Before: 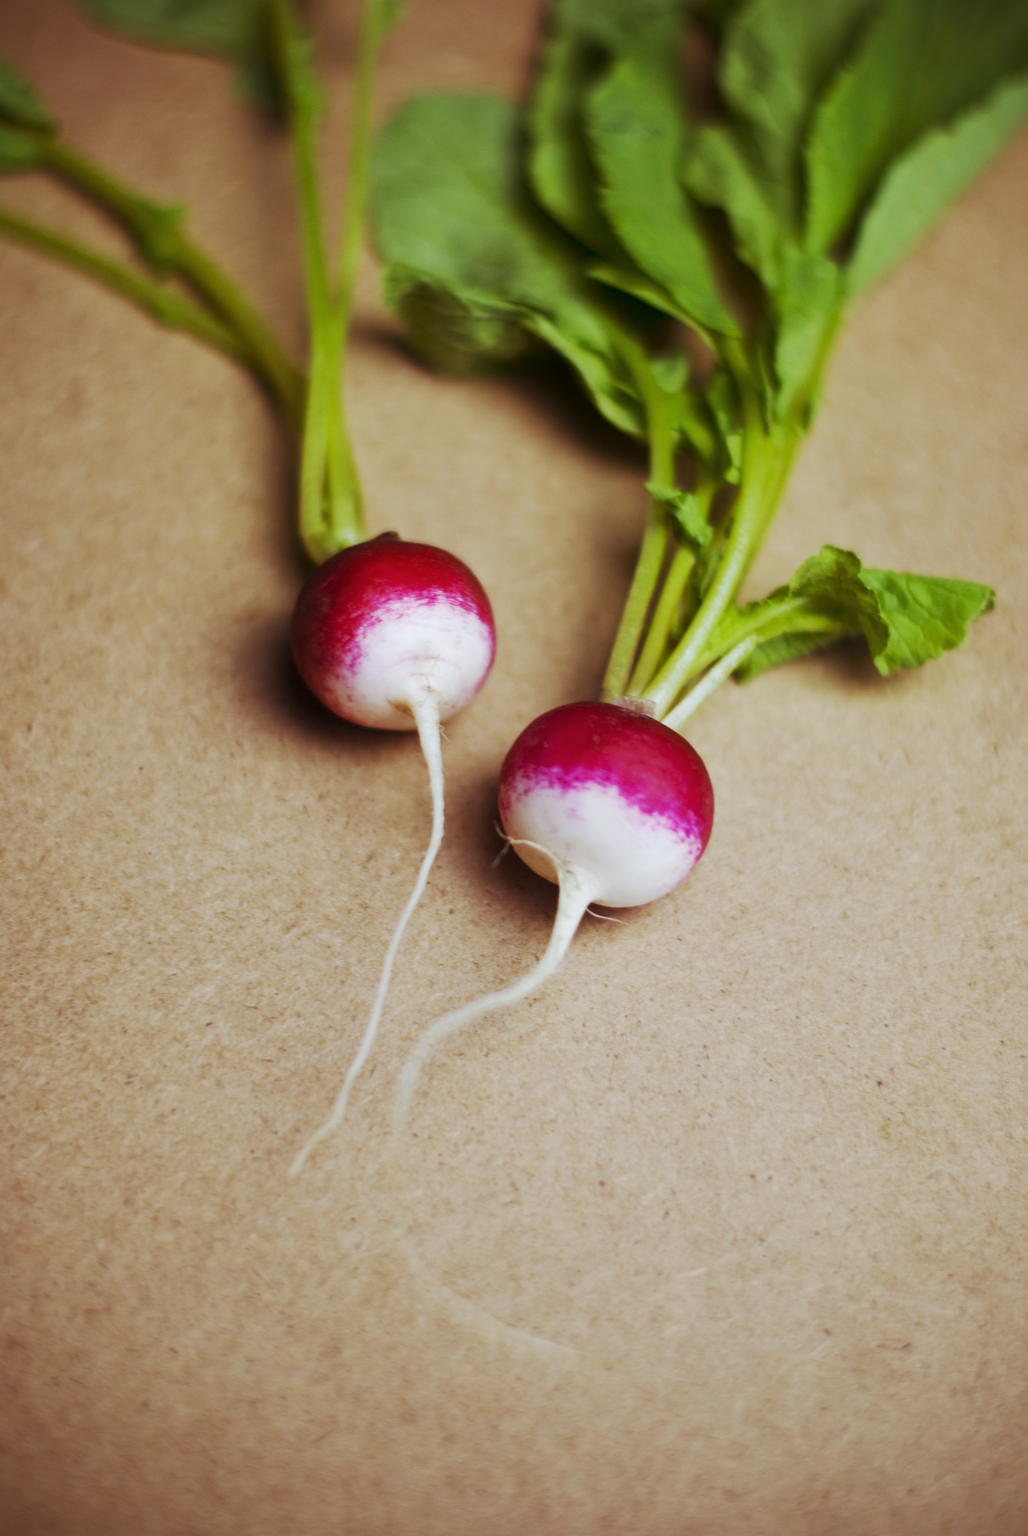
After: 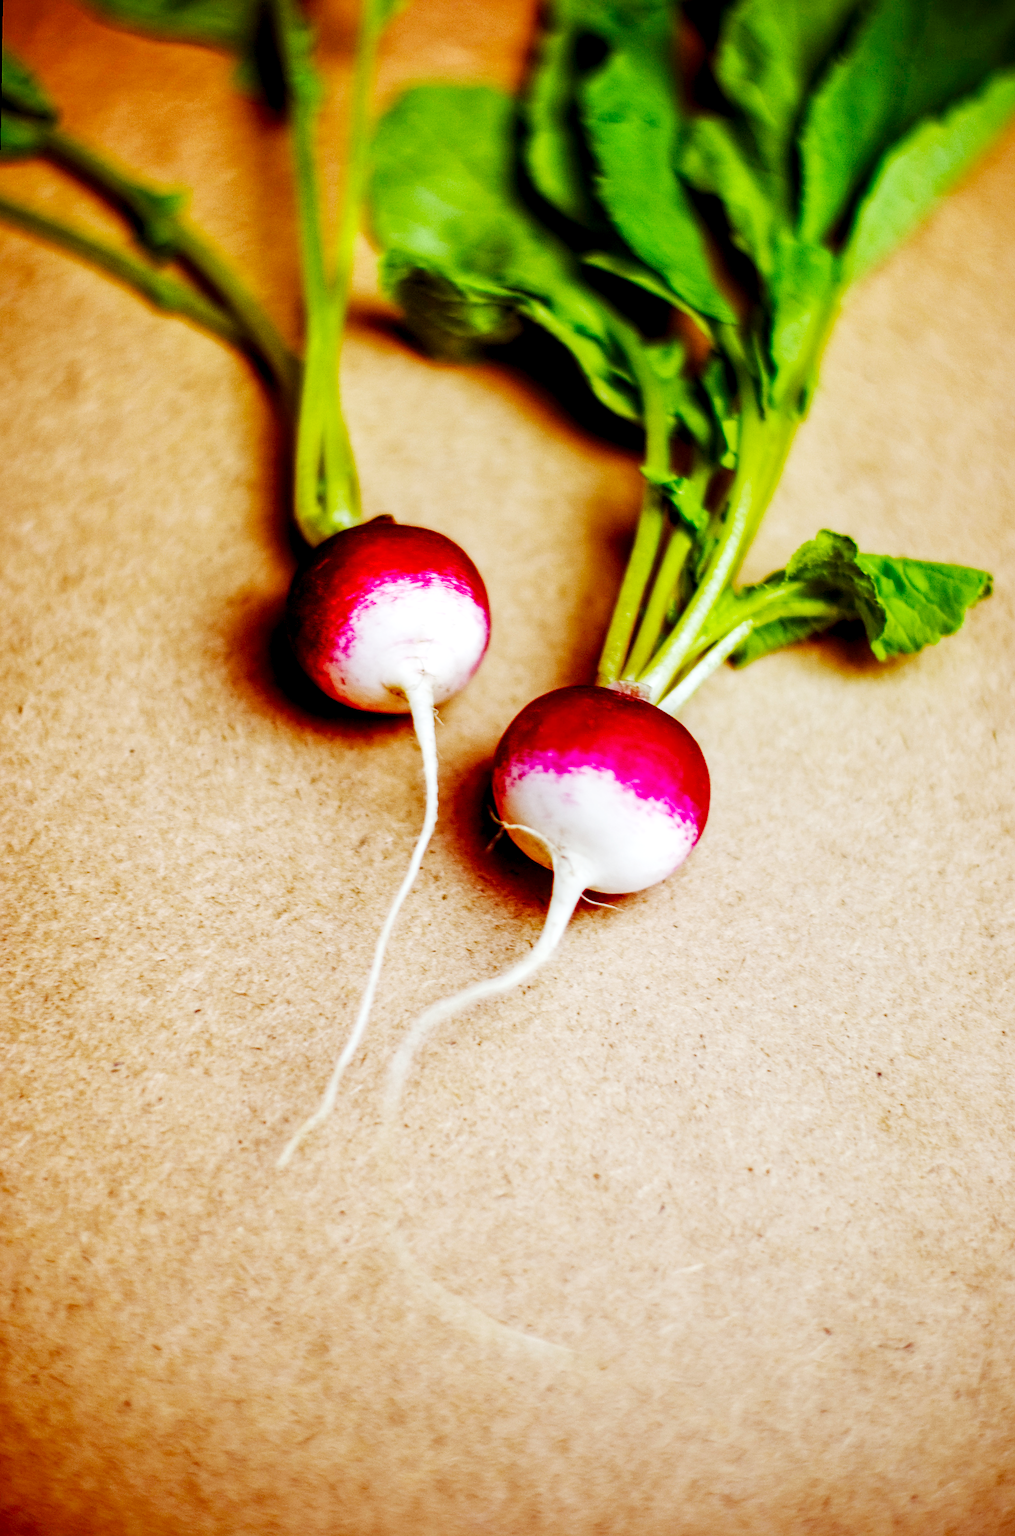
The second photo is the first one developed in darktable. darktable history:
base curve: curves: ch0 [(0, 0) (0.036, 0.025) (0.121, 0.166) (0.206, 0.329) (0.605, 0.79) (1, 1)], preserve colors none
local contrast: detail 160%
color balance rgb: perceptual saturation grading › global saturation 20%, perceptual saturation grading › highlights -25%, perceptual saturation grading › shadows 50%
rotate and perspective: rotation 0.226°, lens shift (vertical) -0.042, crop left 0.023, crop right 0.982, crop top 0.006, crop bottom 0.994
sharpen: on, module defaults
